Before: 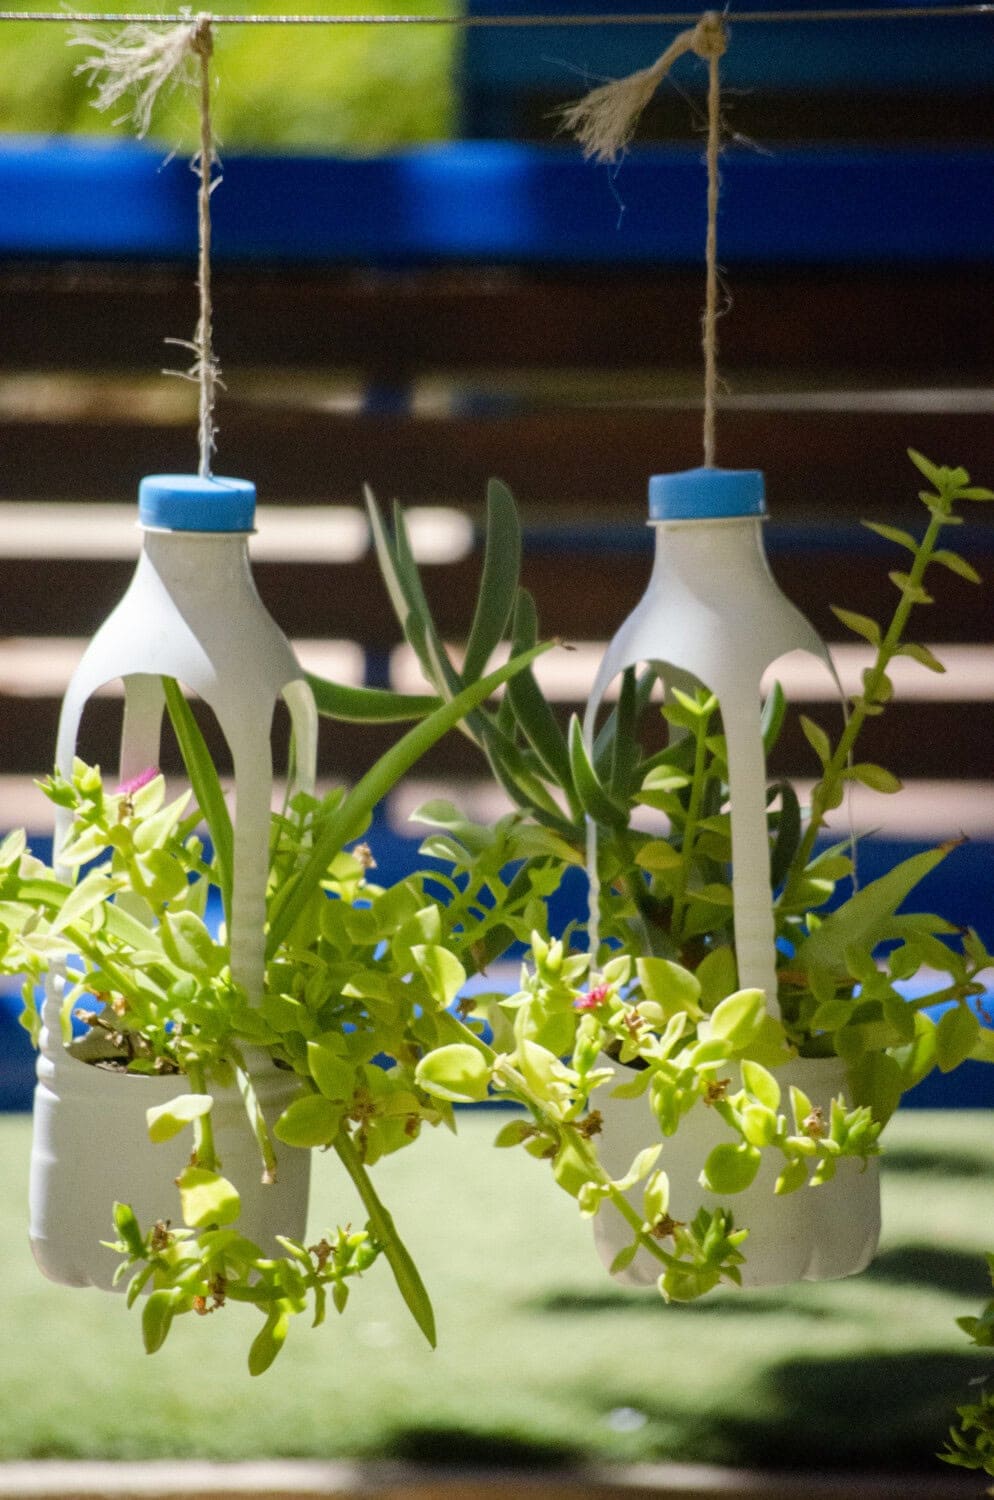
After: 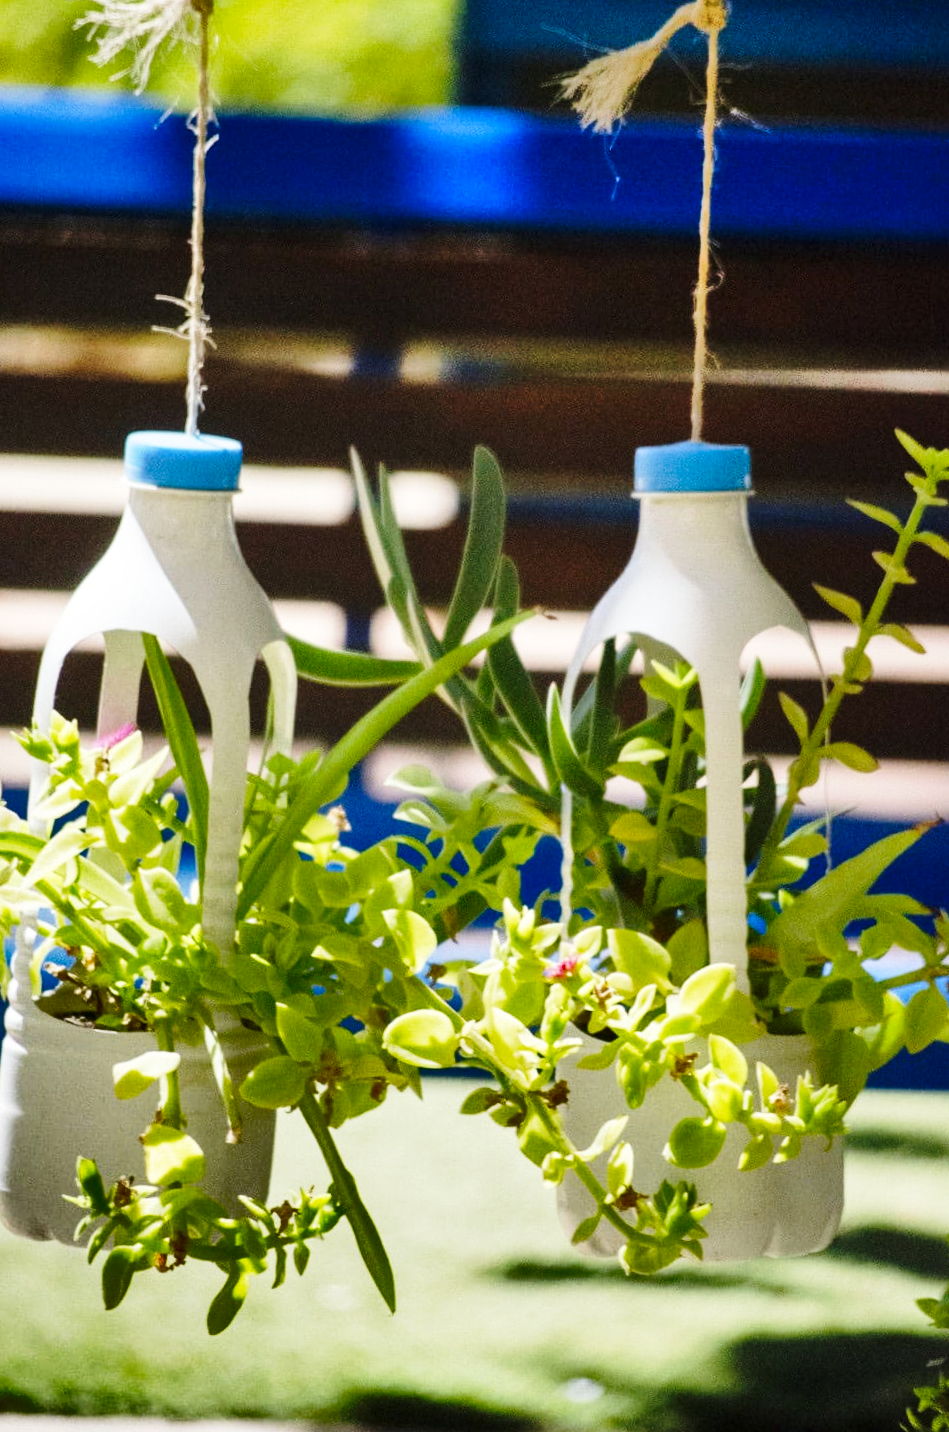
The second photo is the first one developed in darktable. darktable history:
base curve: curves: ch0 [(0, 0) (0.028, 0.03) (0.121, 0.232) (0.46, 0.748) (0.859, 0.968) (1, 1)], preserve colors none
shadows and highlights: white point adjustment 0.094, highlights -71.18, soften with gaussian
crop and rotate: angle -1.81°
